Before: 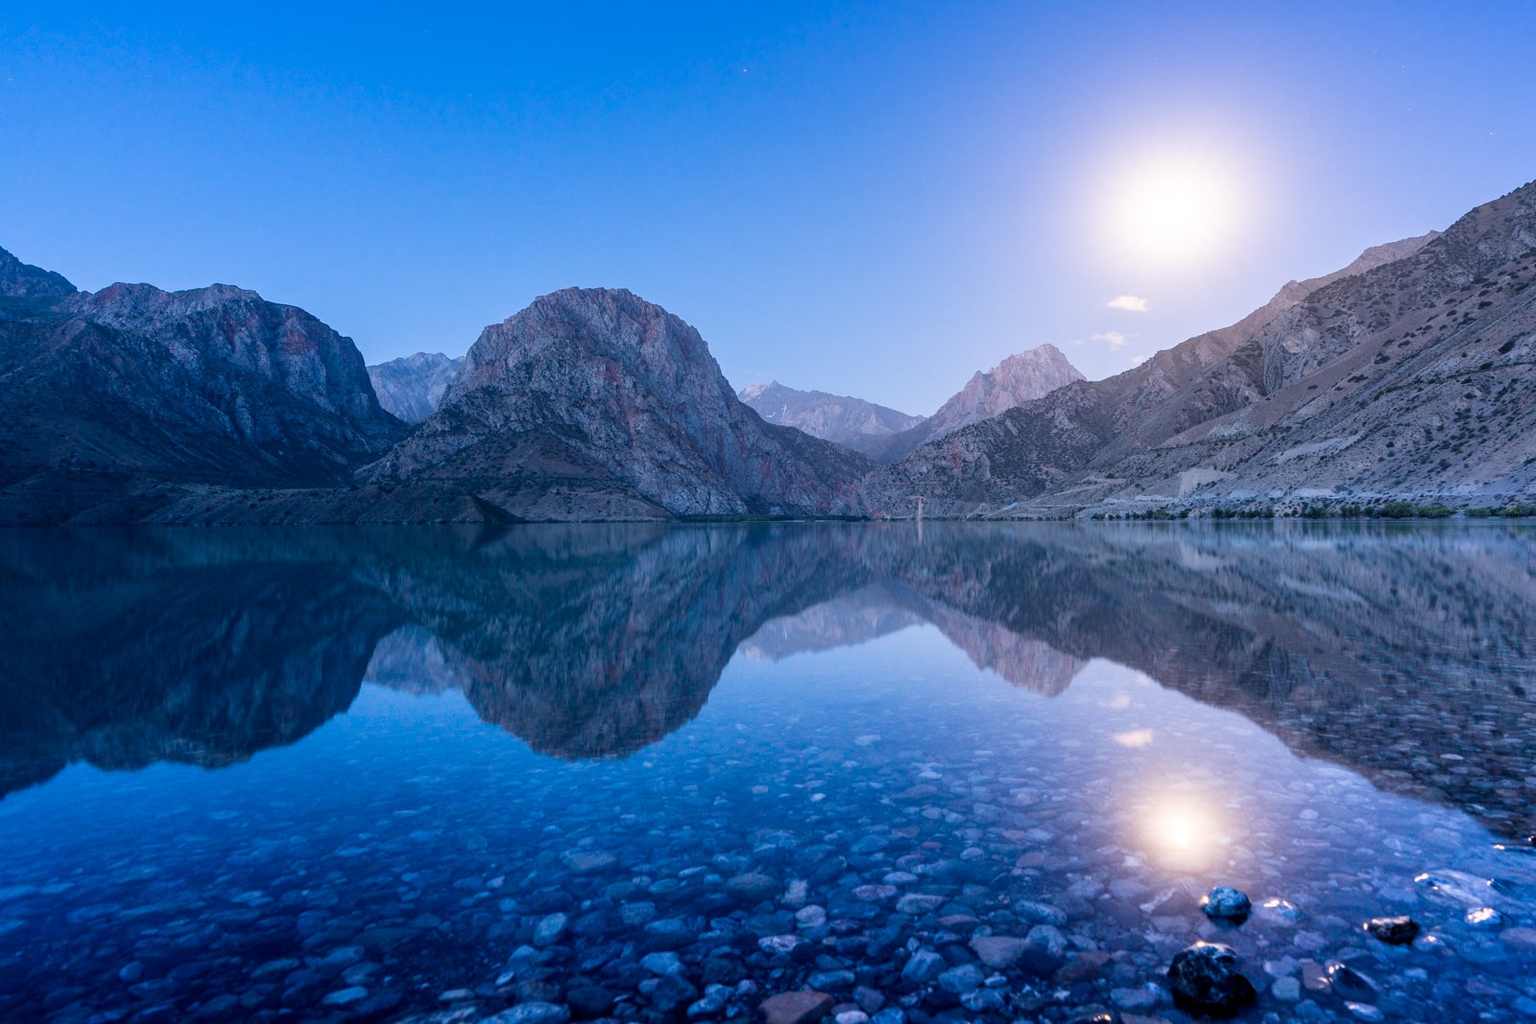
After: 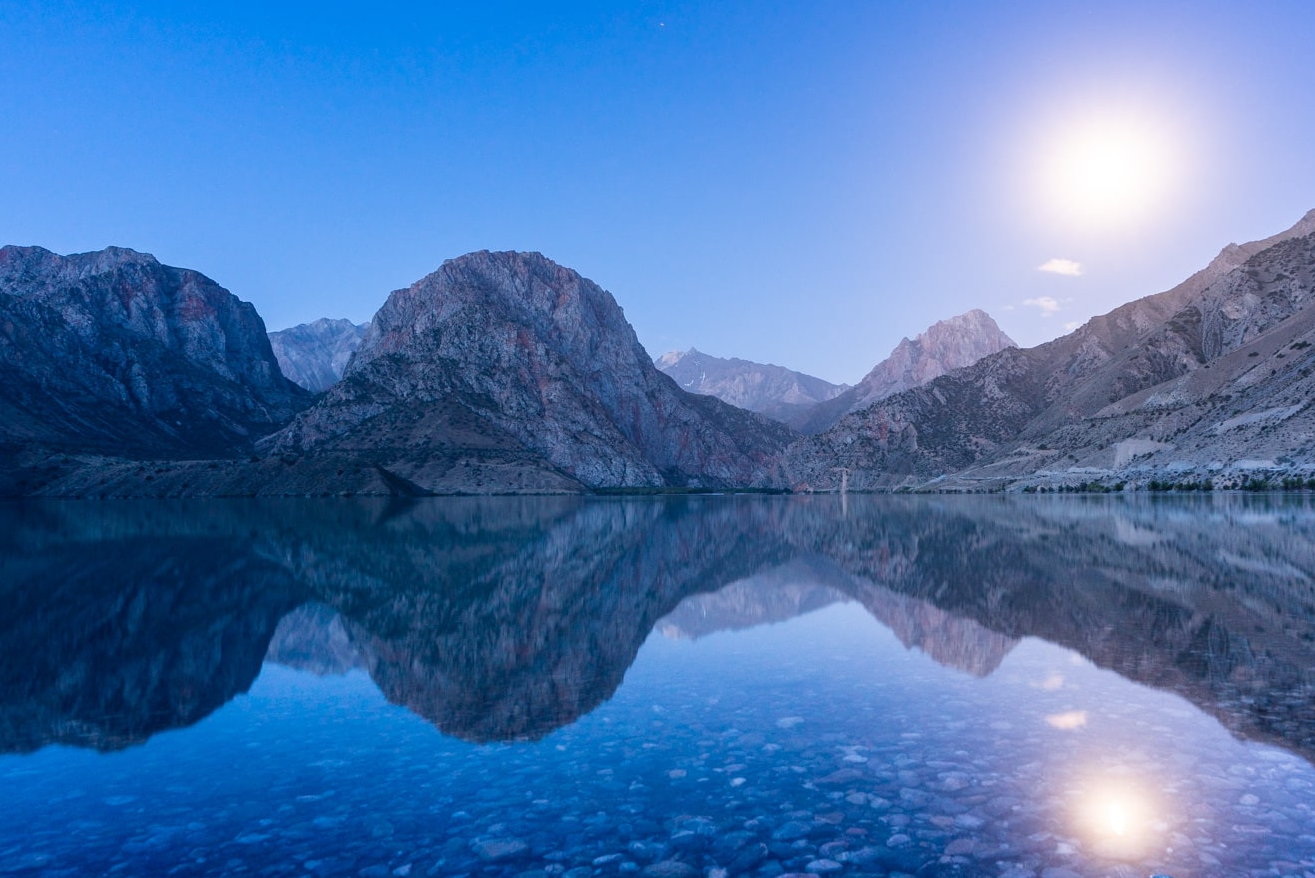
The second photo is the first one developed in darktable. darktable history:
crop and rotate: left 7.174%, top 4.675%, right 10.585%, bottom 13.008%
